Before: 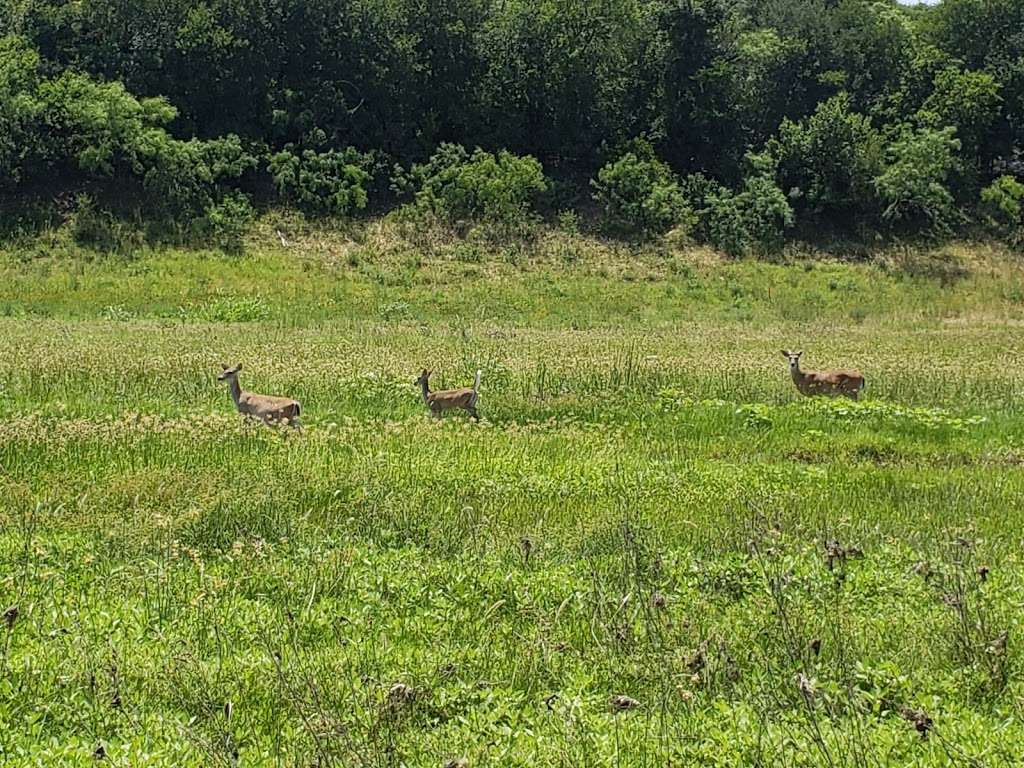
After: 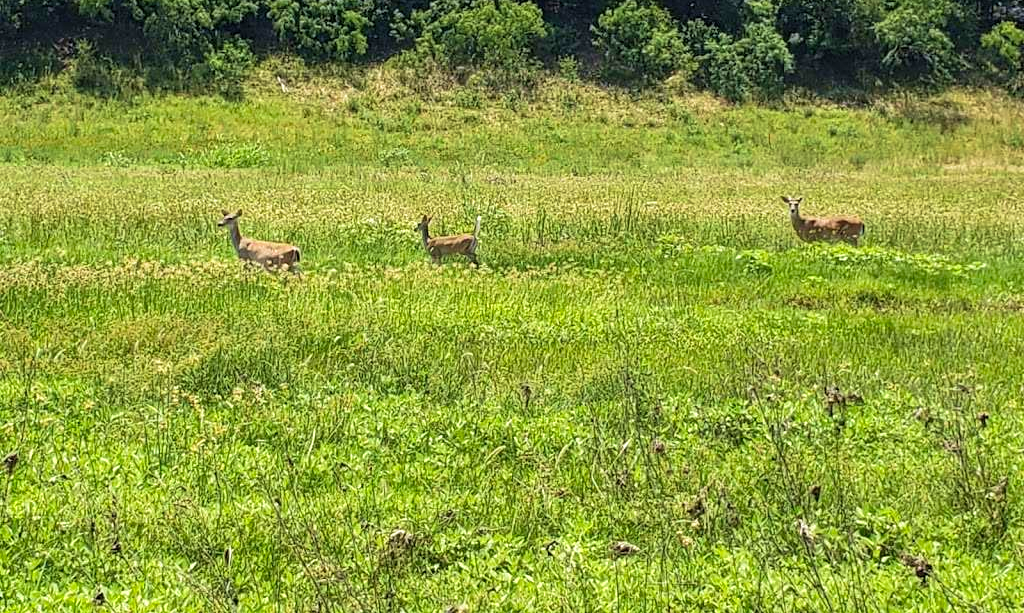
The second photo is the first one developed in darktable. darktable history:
contrast brightness saturation: contrast 0.071, brightness 0.072, saturation 0.18
crop and rotate: top 20.11%
velvia: on, module defaults
exposure: exposure 0.215 EV, compensate exposure bias true, compensate highlight preservation false
local contrast: highlights 106%, shadows 103%, detail 119%, midtone range 0.2
